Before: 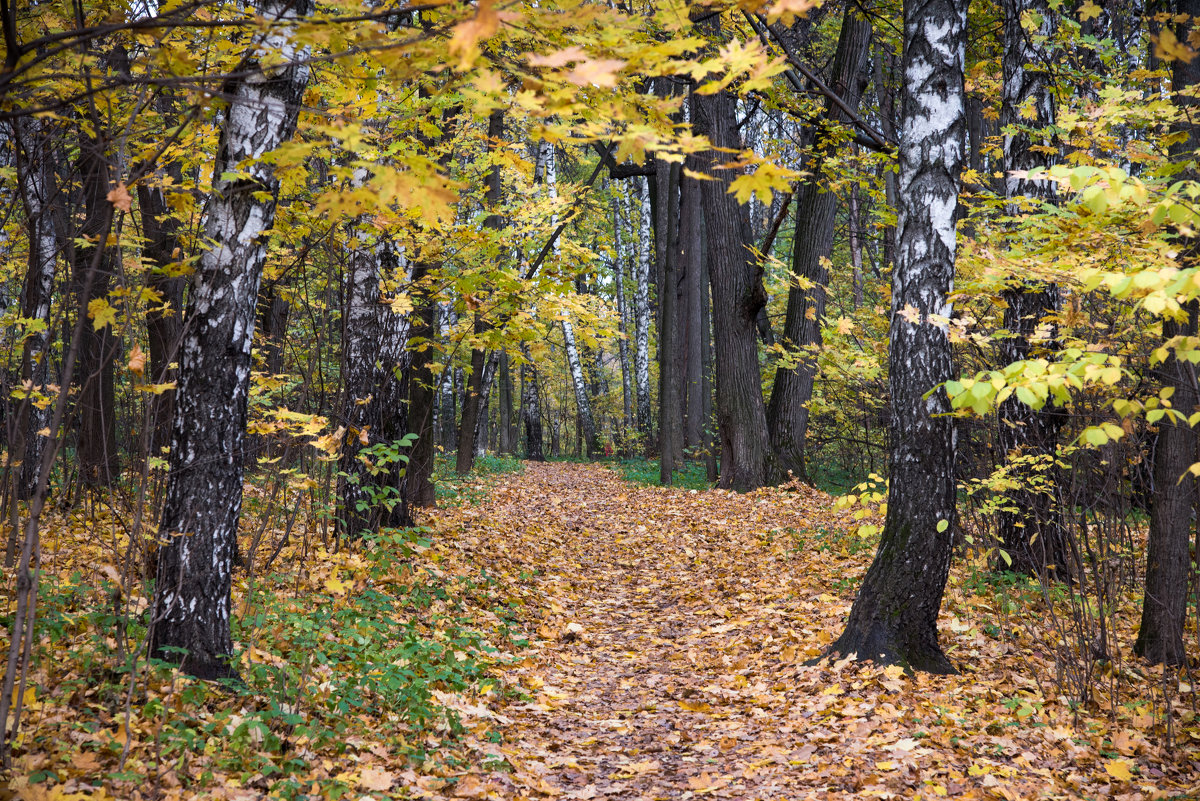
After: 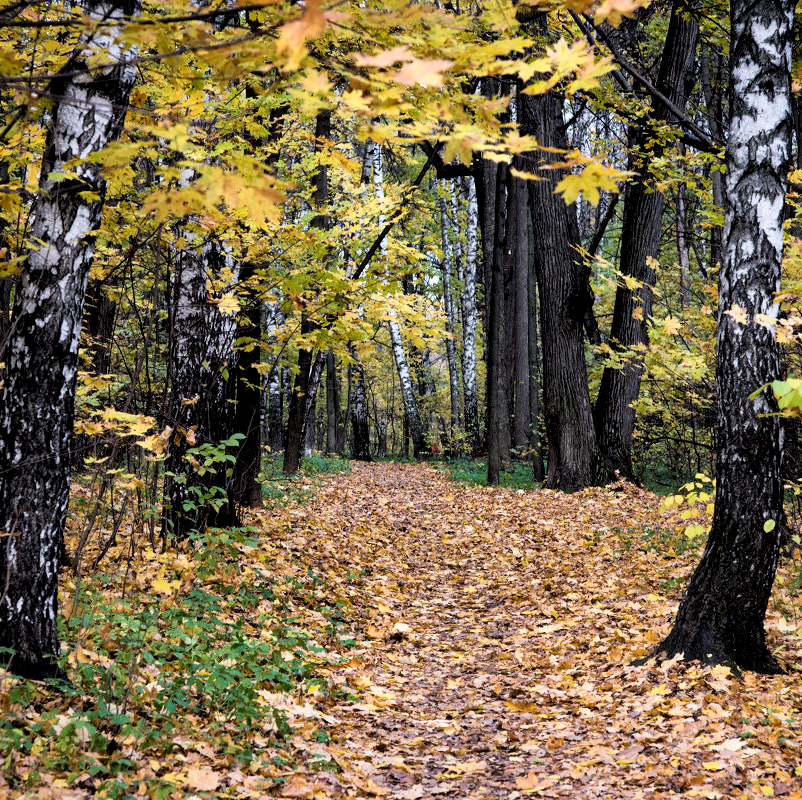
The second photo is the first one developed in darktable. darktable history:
crop and rotate: left 14.49%, right 18.613%
local contrast: mode bilateral grid, contrast 21, coarseness 50, detail 141%, midtone range 0.2
exposure: compensate highlight preservation false
filmic rgb: black relative exposure -4.94 EV, white relative exposure 2.84 EV, hardness 3.73, color science v6 (2022)
